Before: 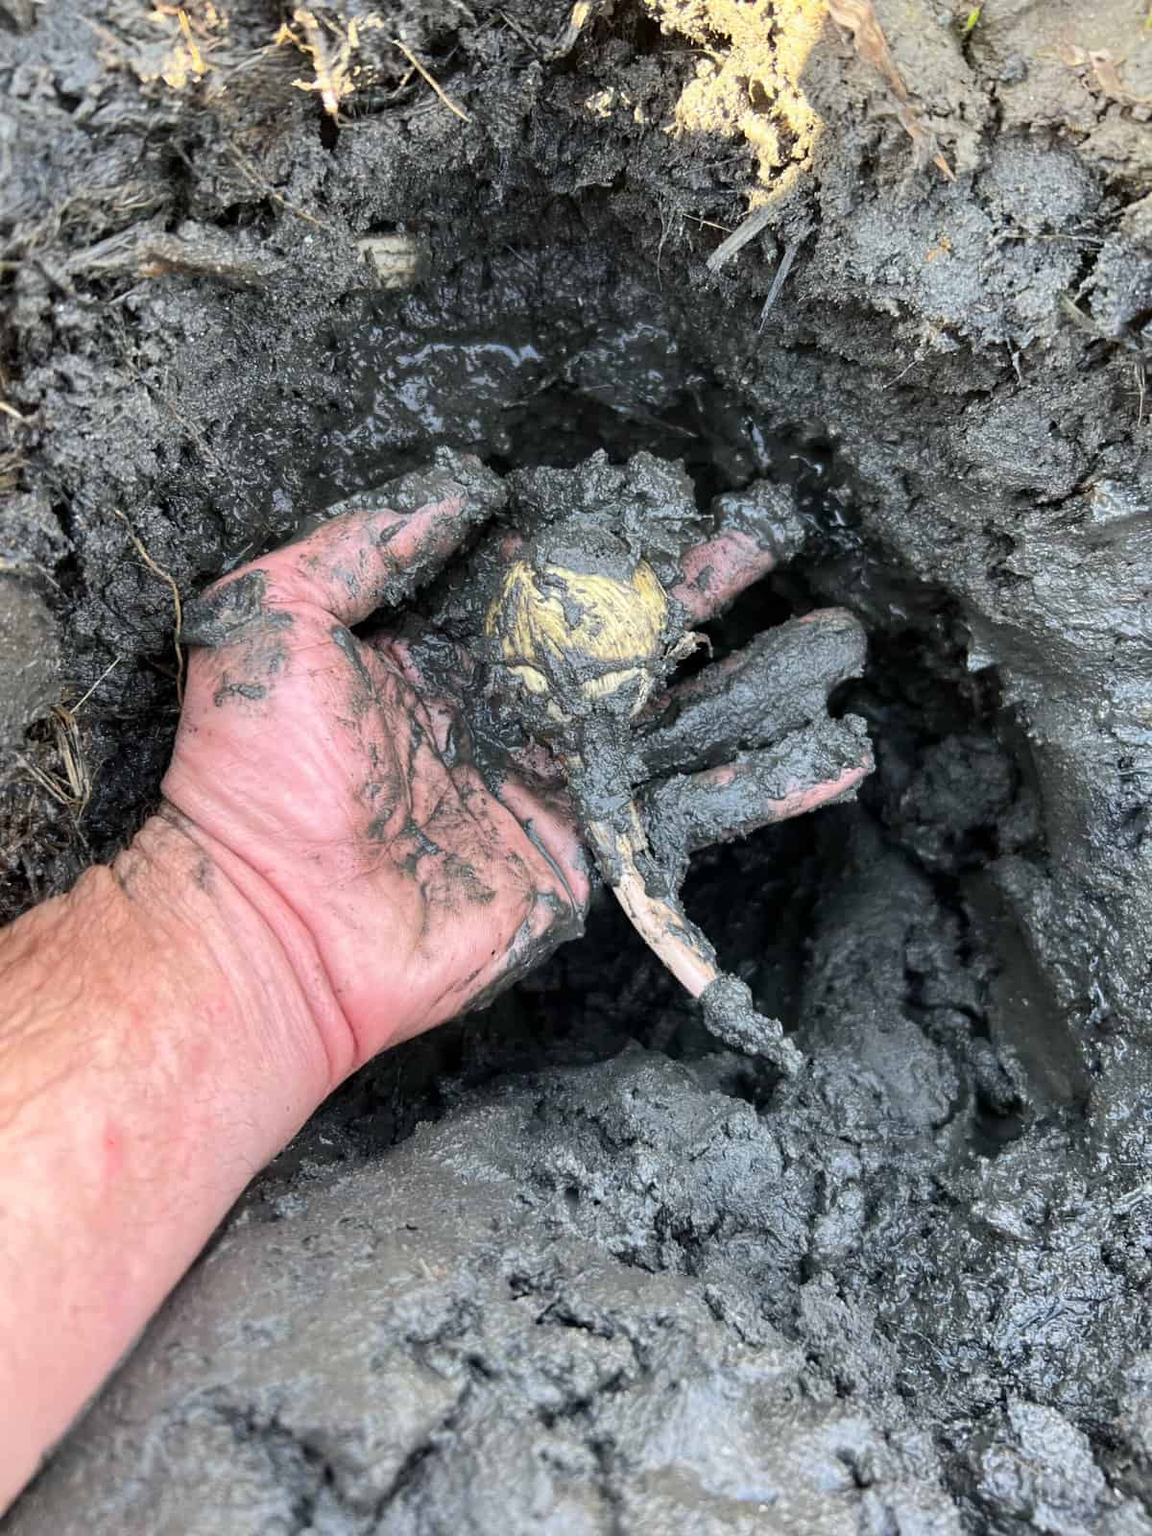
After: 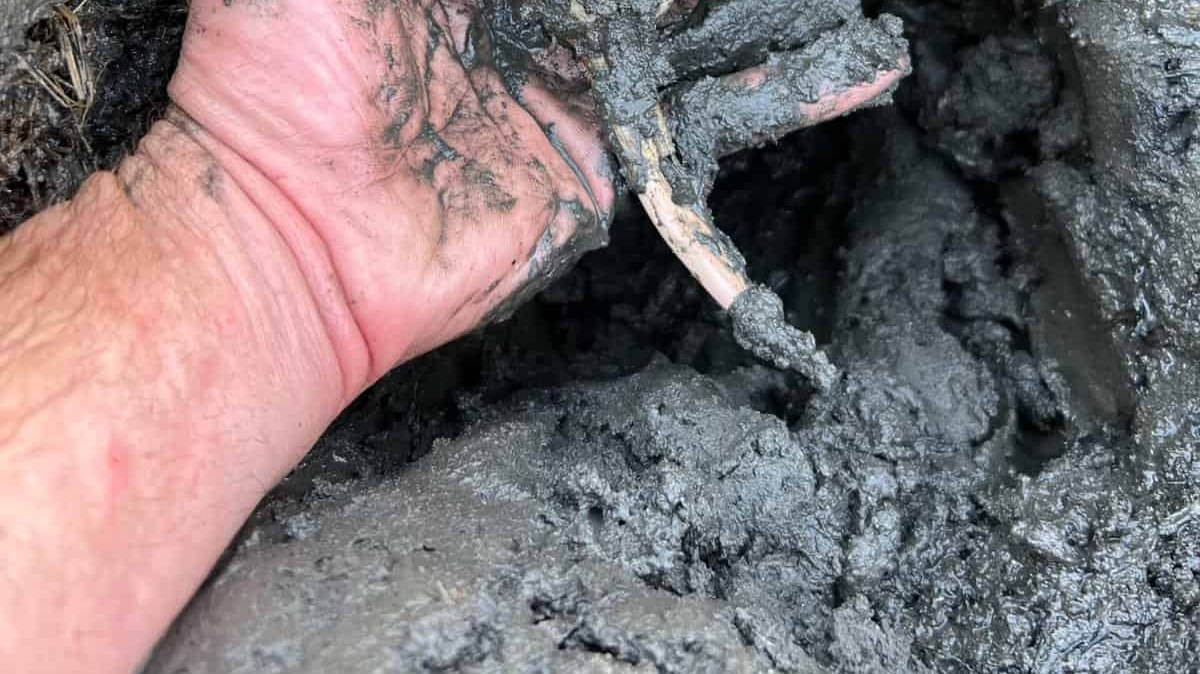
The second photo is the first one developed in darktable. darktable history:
crop: top 45.638%, bottom 12.232%
